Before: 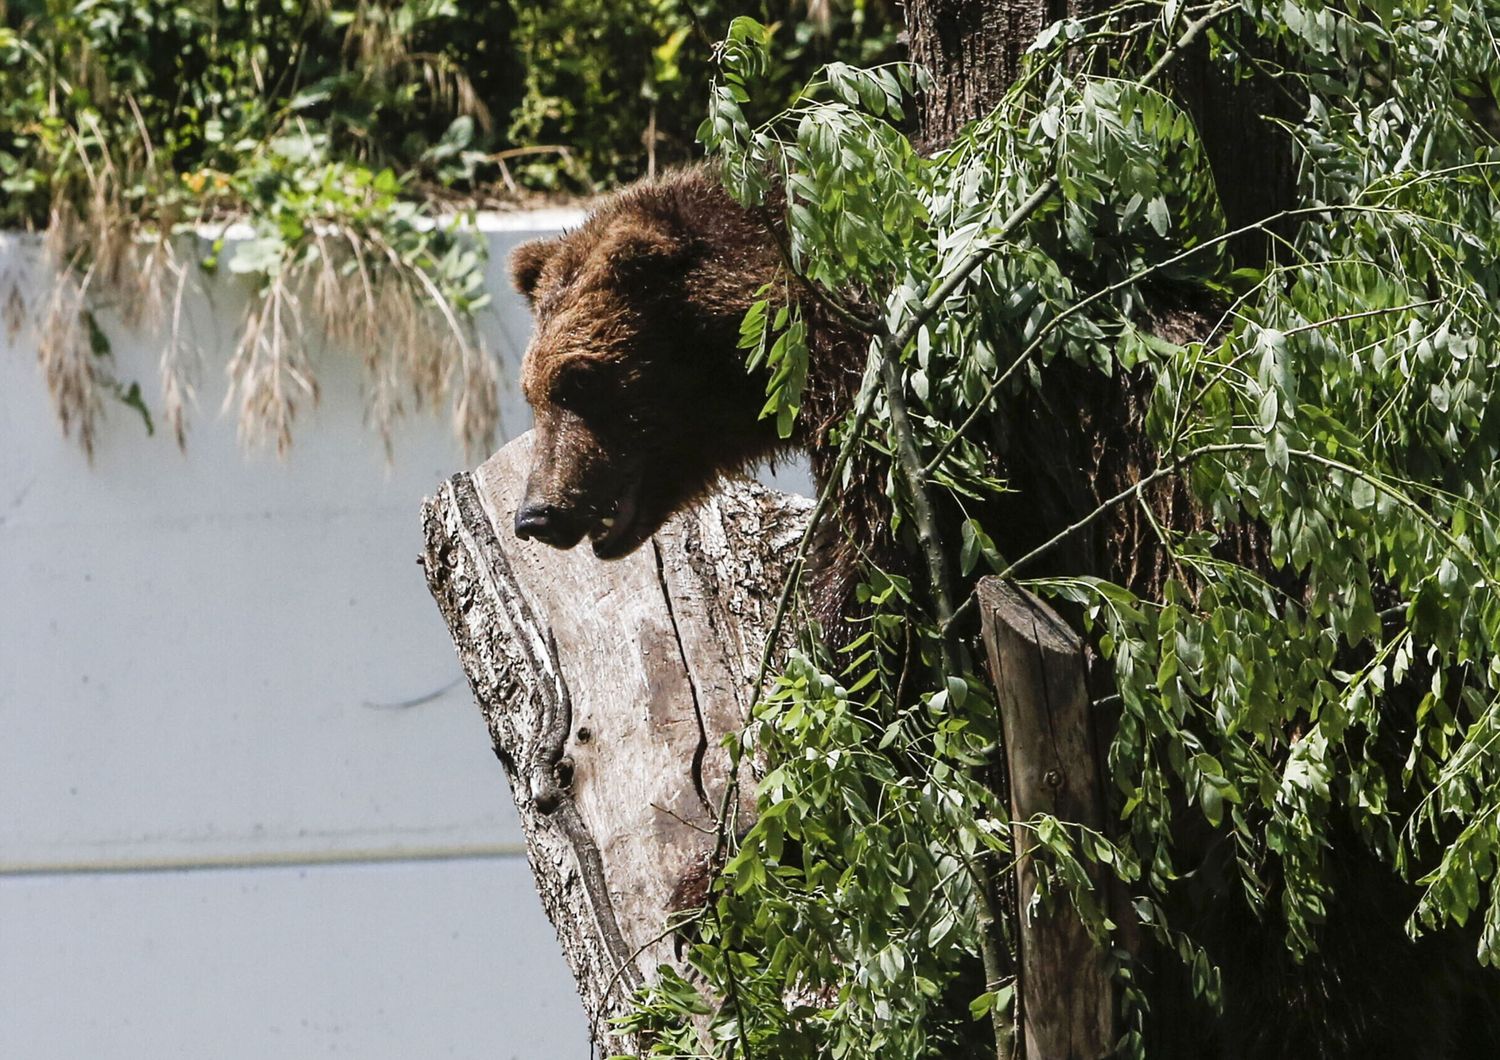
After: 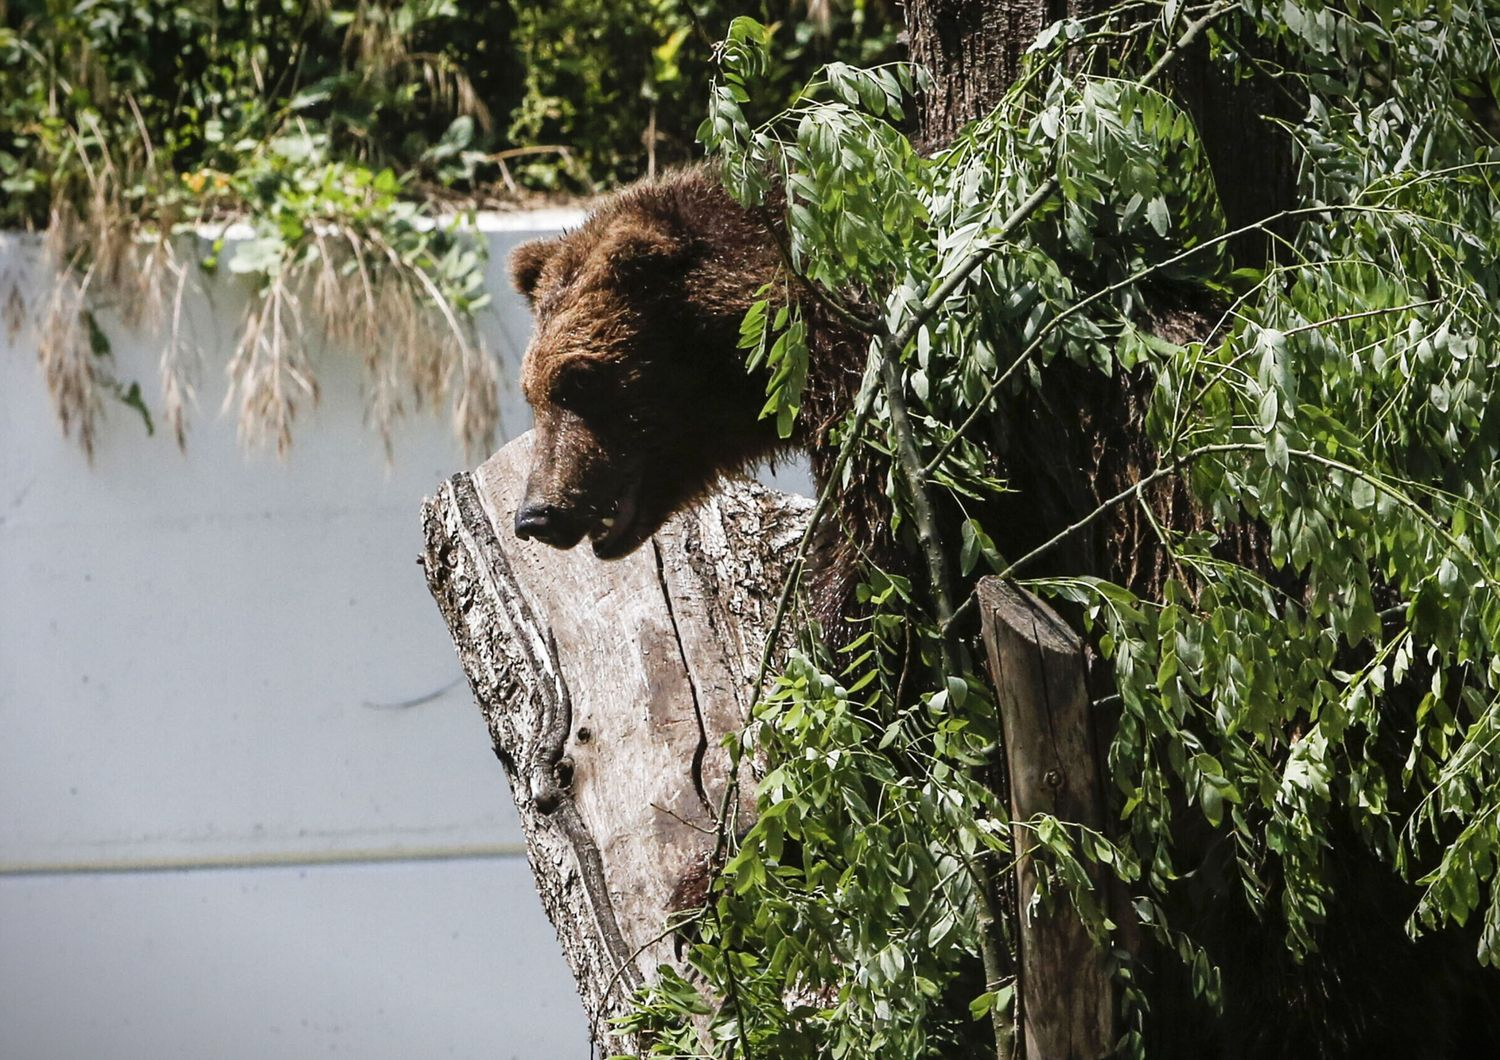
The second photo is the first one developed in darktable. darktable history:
vignetting: fall-off start 99.2%, brightness -0.59, saturation -0.001, width/height ratio 1.311
